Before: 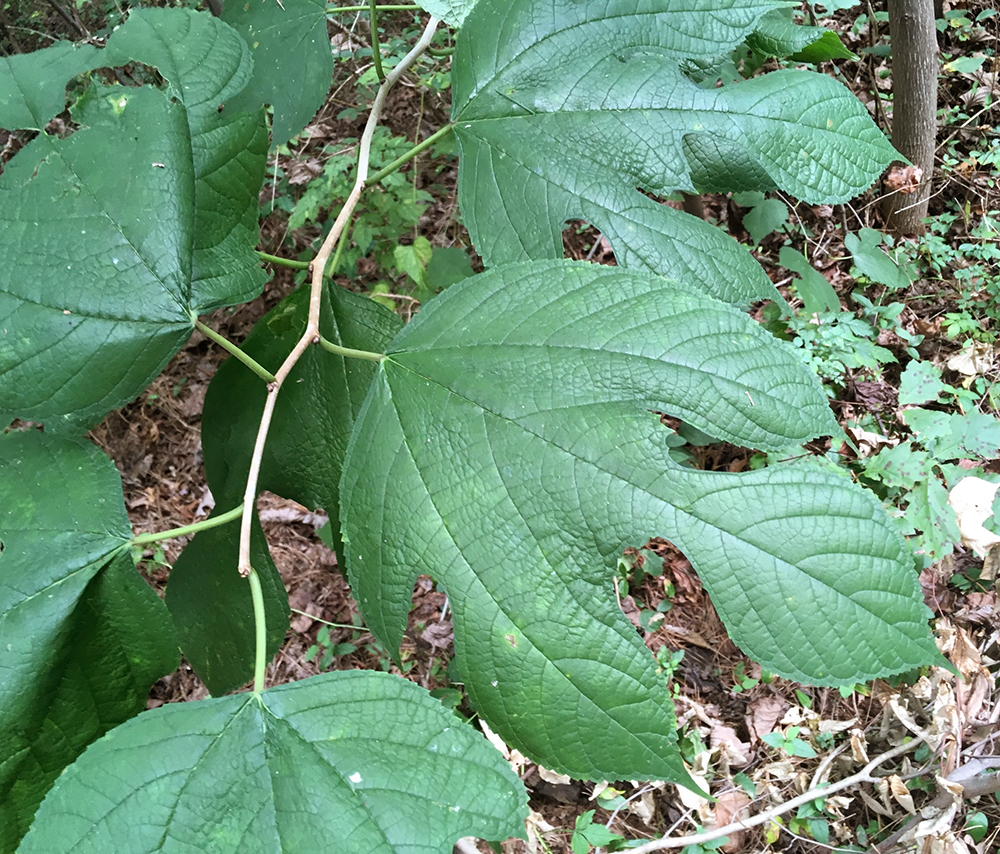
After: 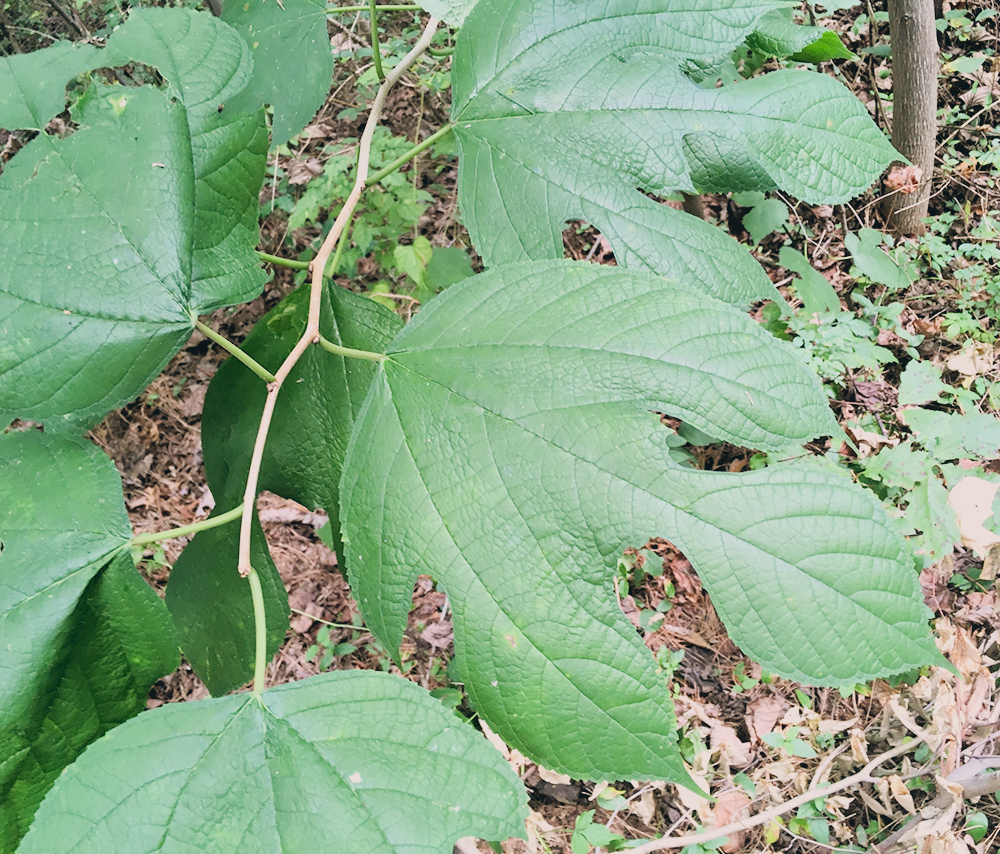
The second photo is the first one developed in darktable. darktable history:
contrast brightness saturation: contrast -0.115
filmic rgb: black relative exposure -9.22 EV, white relative exposure 6.83 EV, hardness 3.06, contrast 1.055
levels: black 0.063%, levels [0, 0.492, 0.984]
exposure: black level correction 0, exposure 1.001 EV, compensate highlight preservation false
color correction: highlights a* 5.46, highlights b* 5.27, shadows a* -4.2, shadows b* -5.09
